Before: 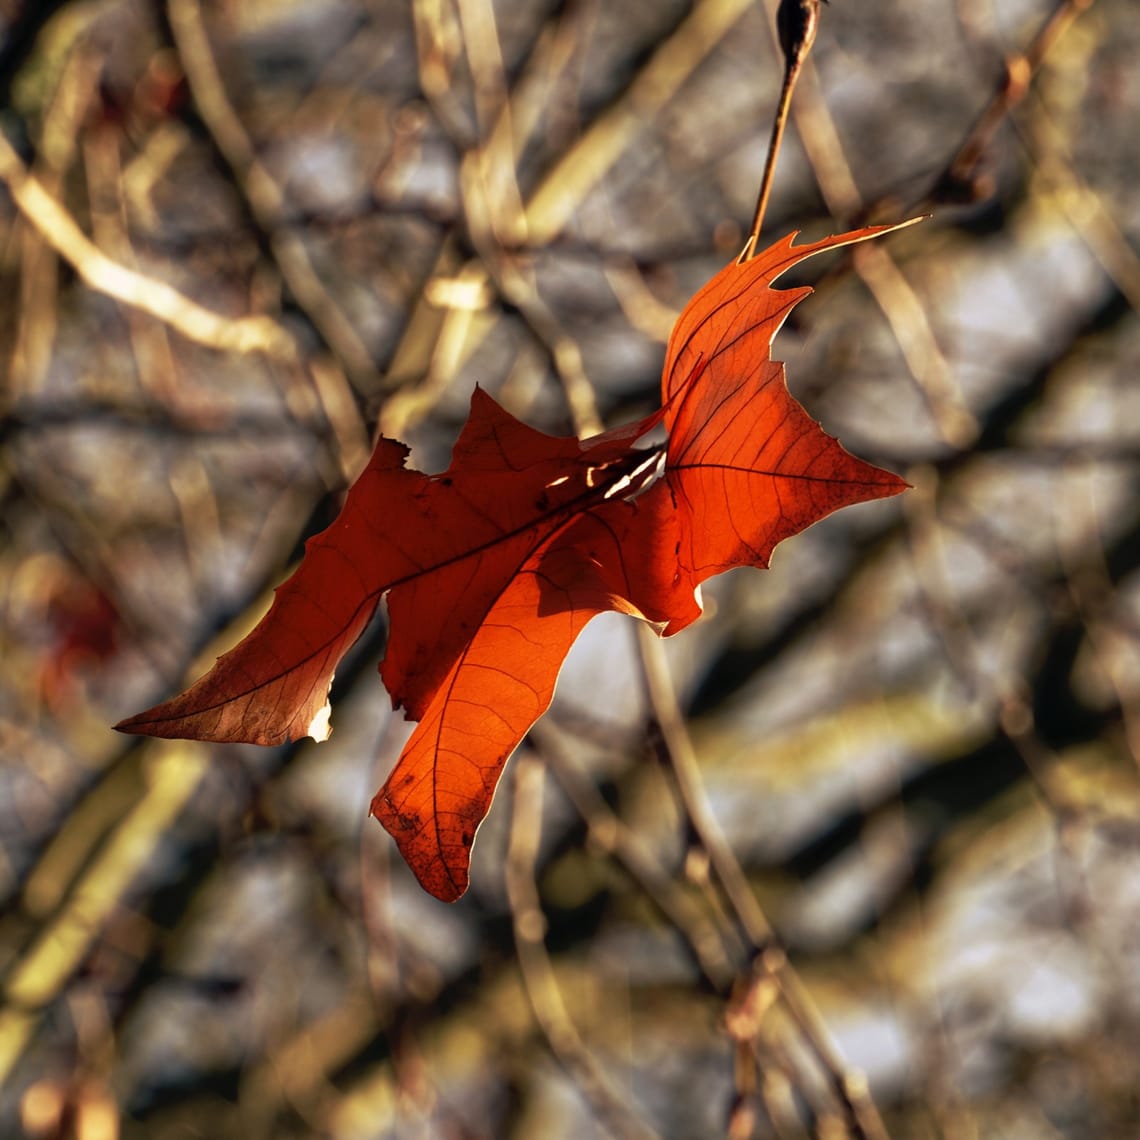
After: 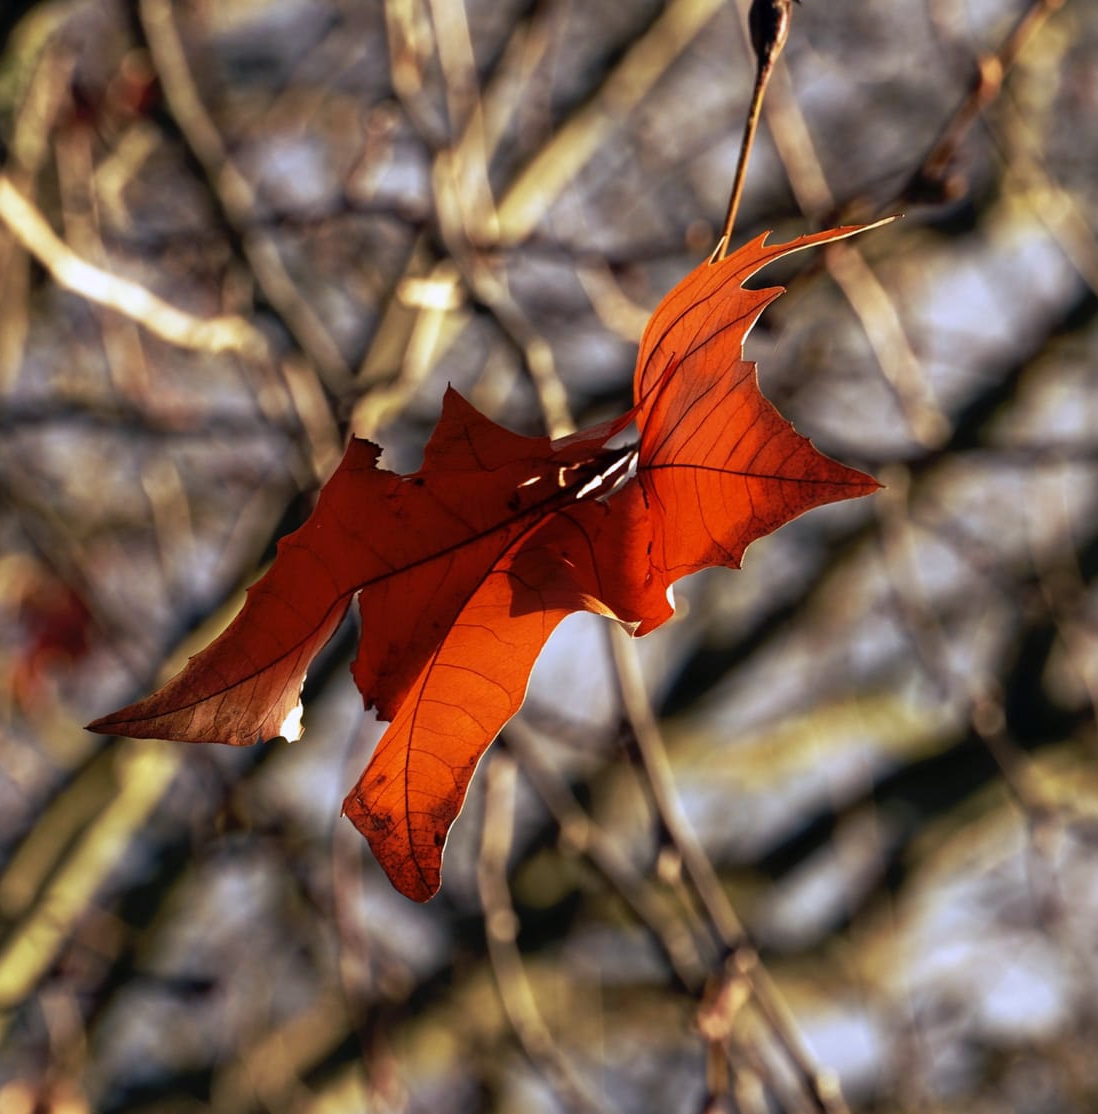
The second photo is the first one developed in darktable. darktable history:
crop and rotate: left 2.536%, right 1.107%, bottom 2.246%
white balance: red 0.967, blue 1.119, emerald 0.756
